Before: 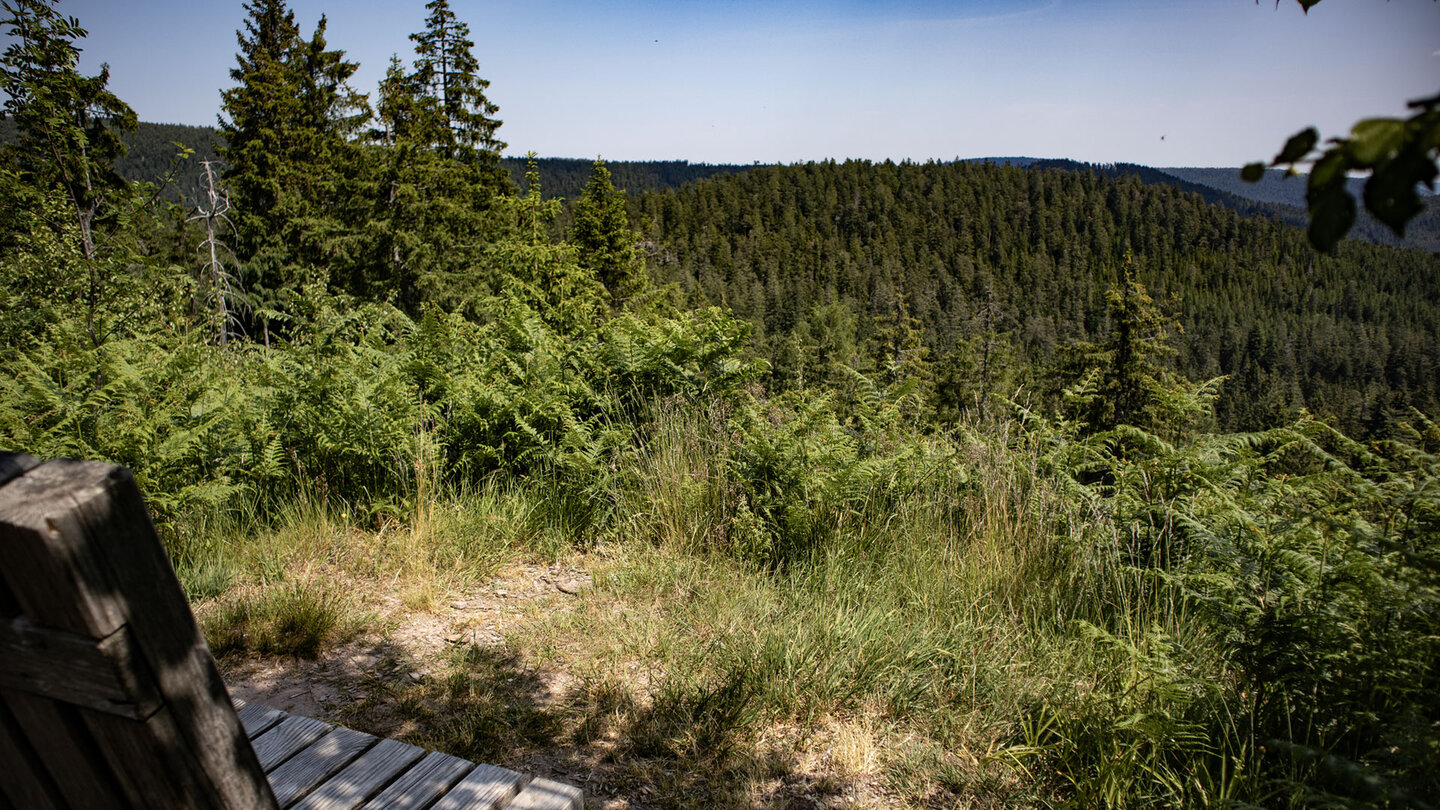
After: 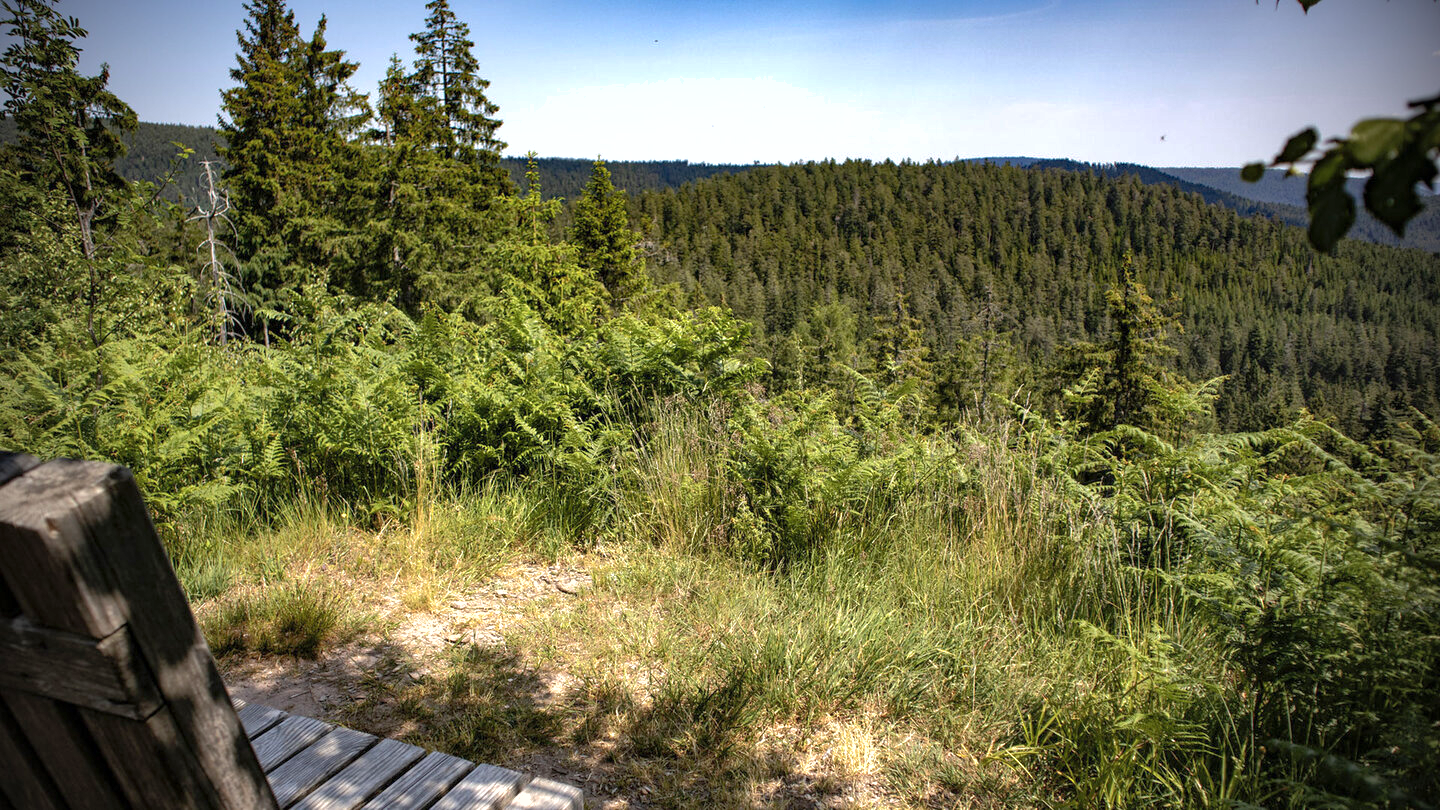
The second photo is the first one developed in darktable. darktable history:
vignetting: fall-off radius 45.49%, brightness -0.577, saturation -0.247
exposure: exposure 0.635 EV, compensate highlight preservation false
shadows and highlights: on, module defaults
